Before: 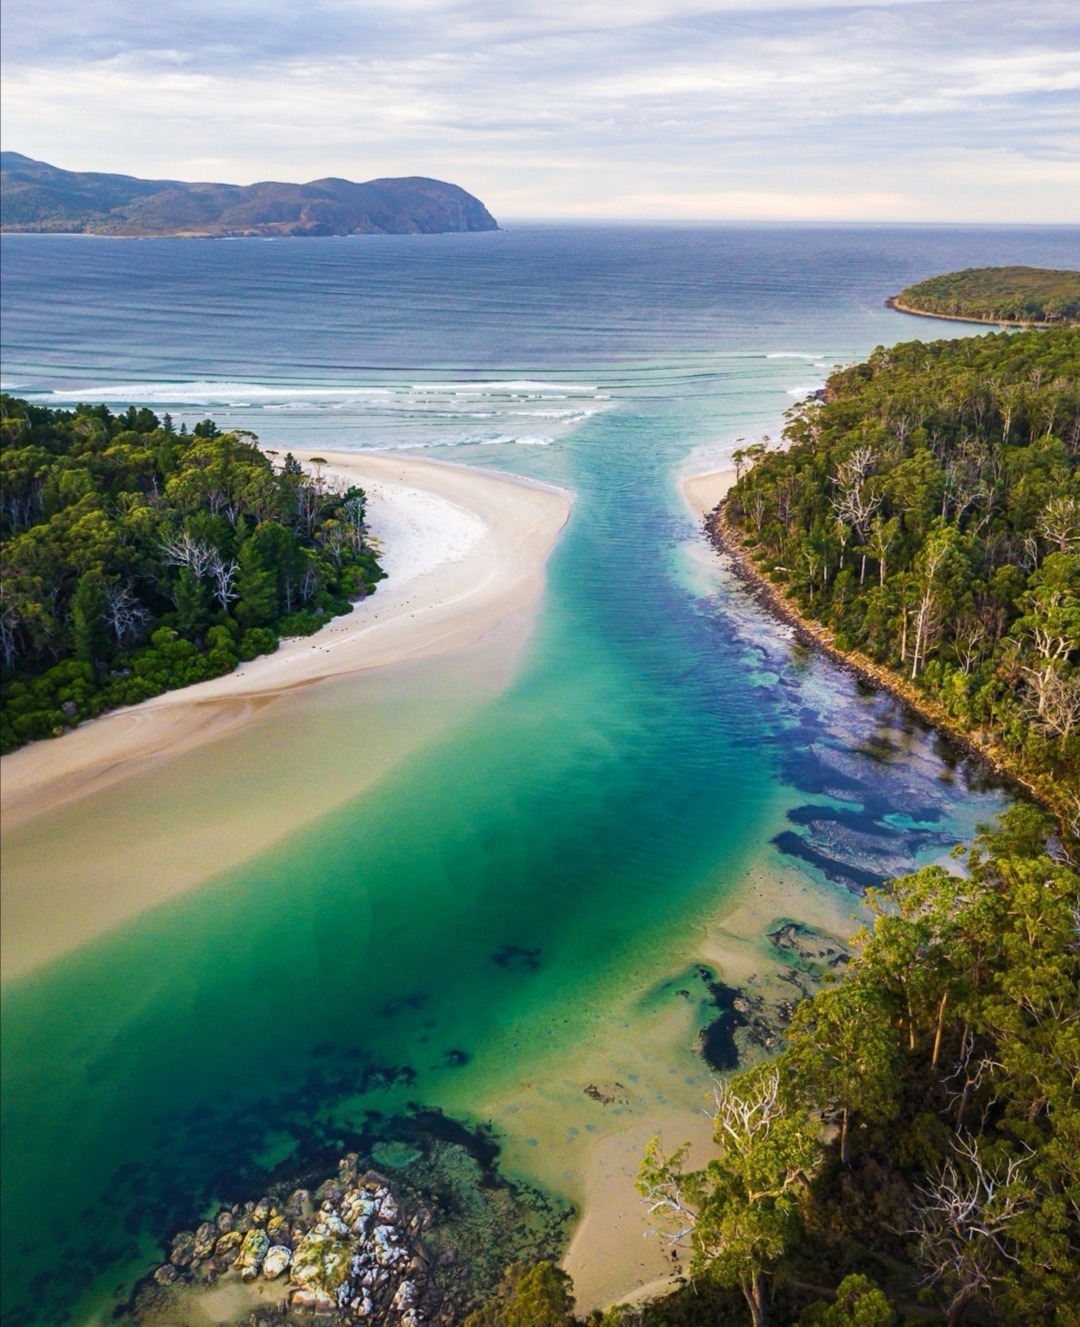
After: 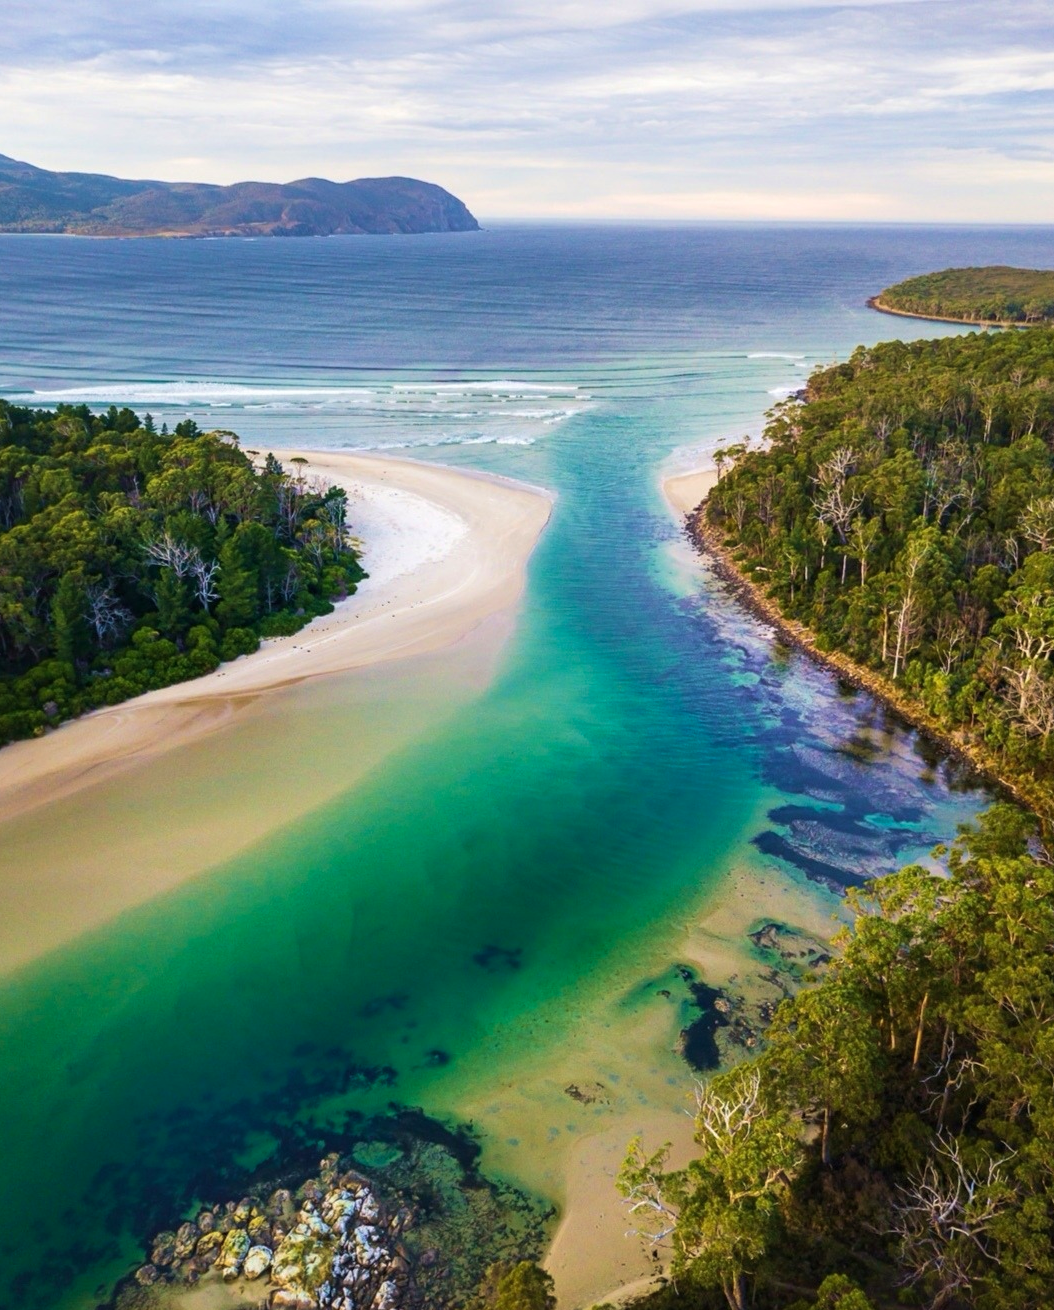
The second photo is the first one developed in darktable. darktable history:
crop and rotate: left 1.774%, right 0.633%, bottom 1.28%
exposure: black level correction 0, compensate exposure bias true, compensate highlight preservation false
velvia: on, module defaults
